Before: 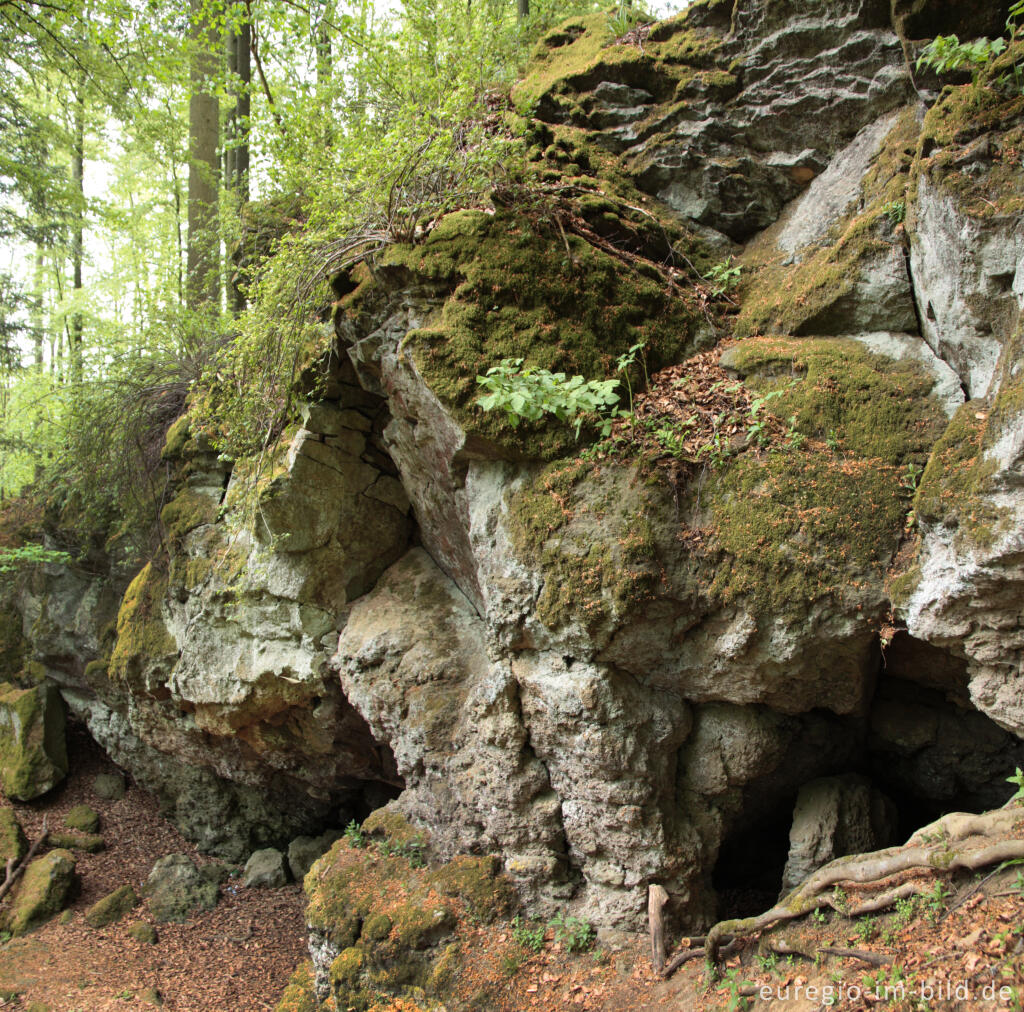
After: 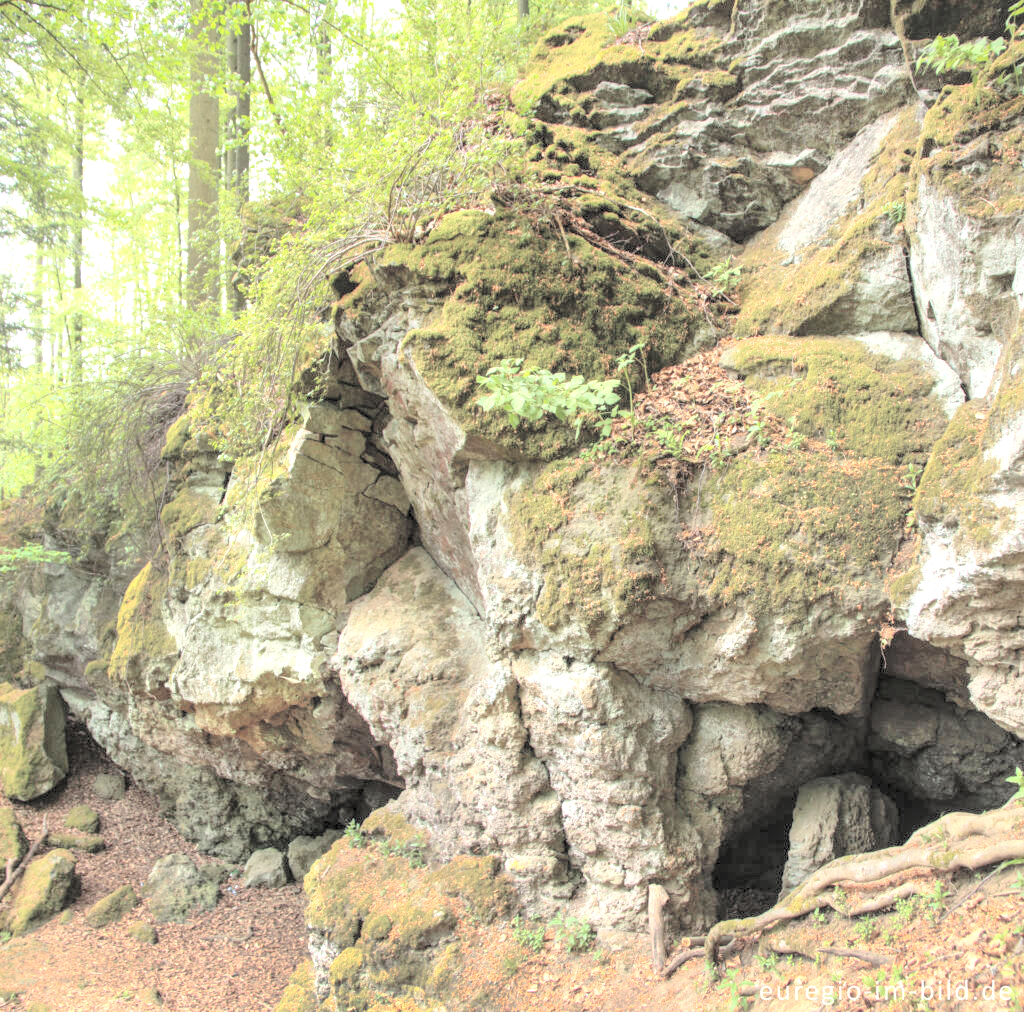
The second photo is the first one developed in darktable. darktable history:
contrast brightness saturation: brightness 0.994
local contrast: detail 150%
